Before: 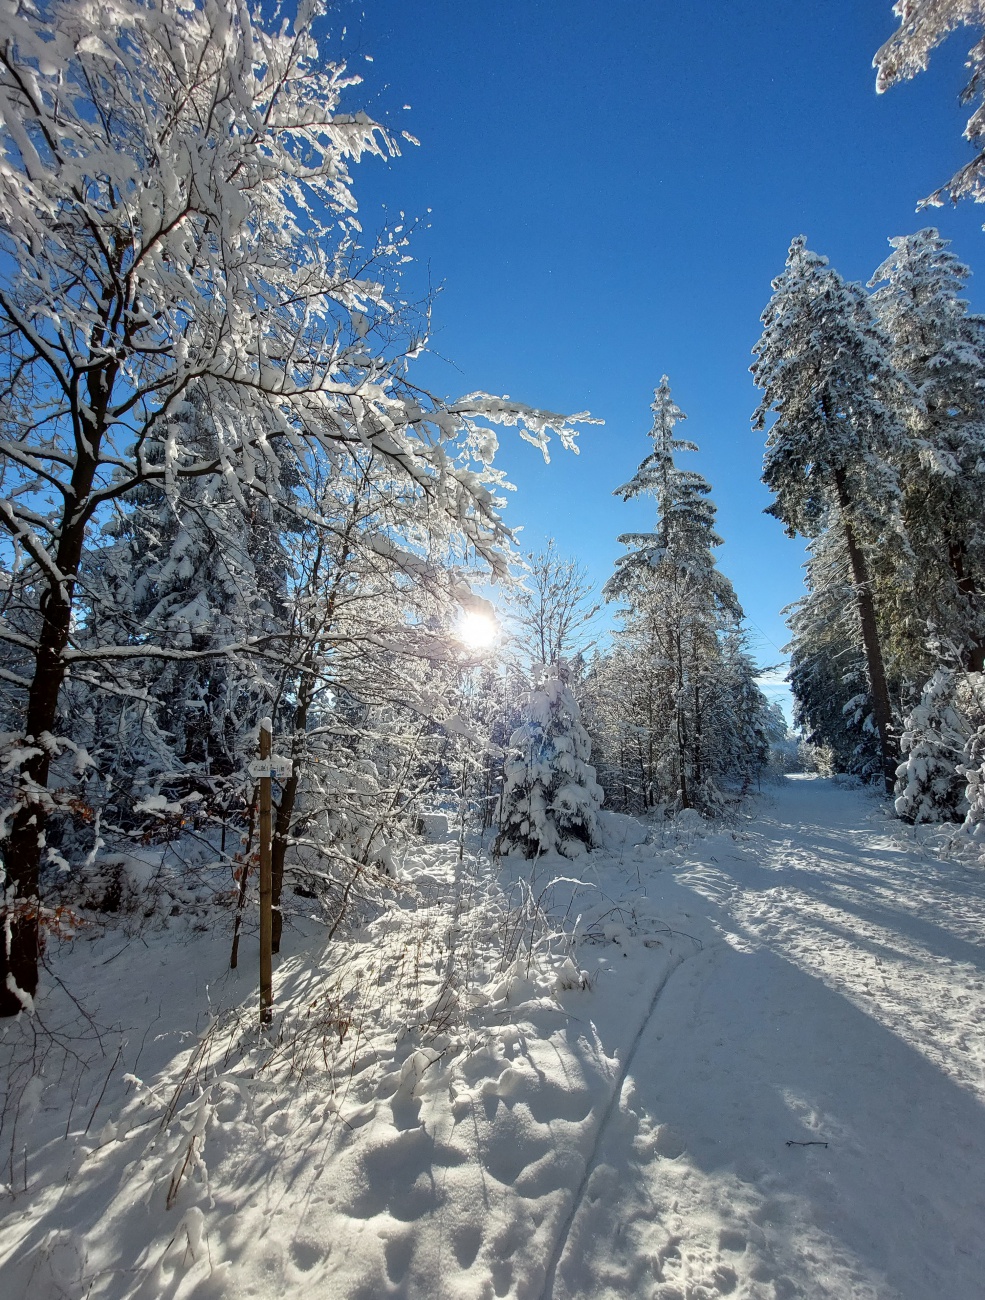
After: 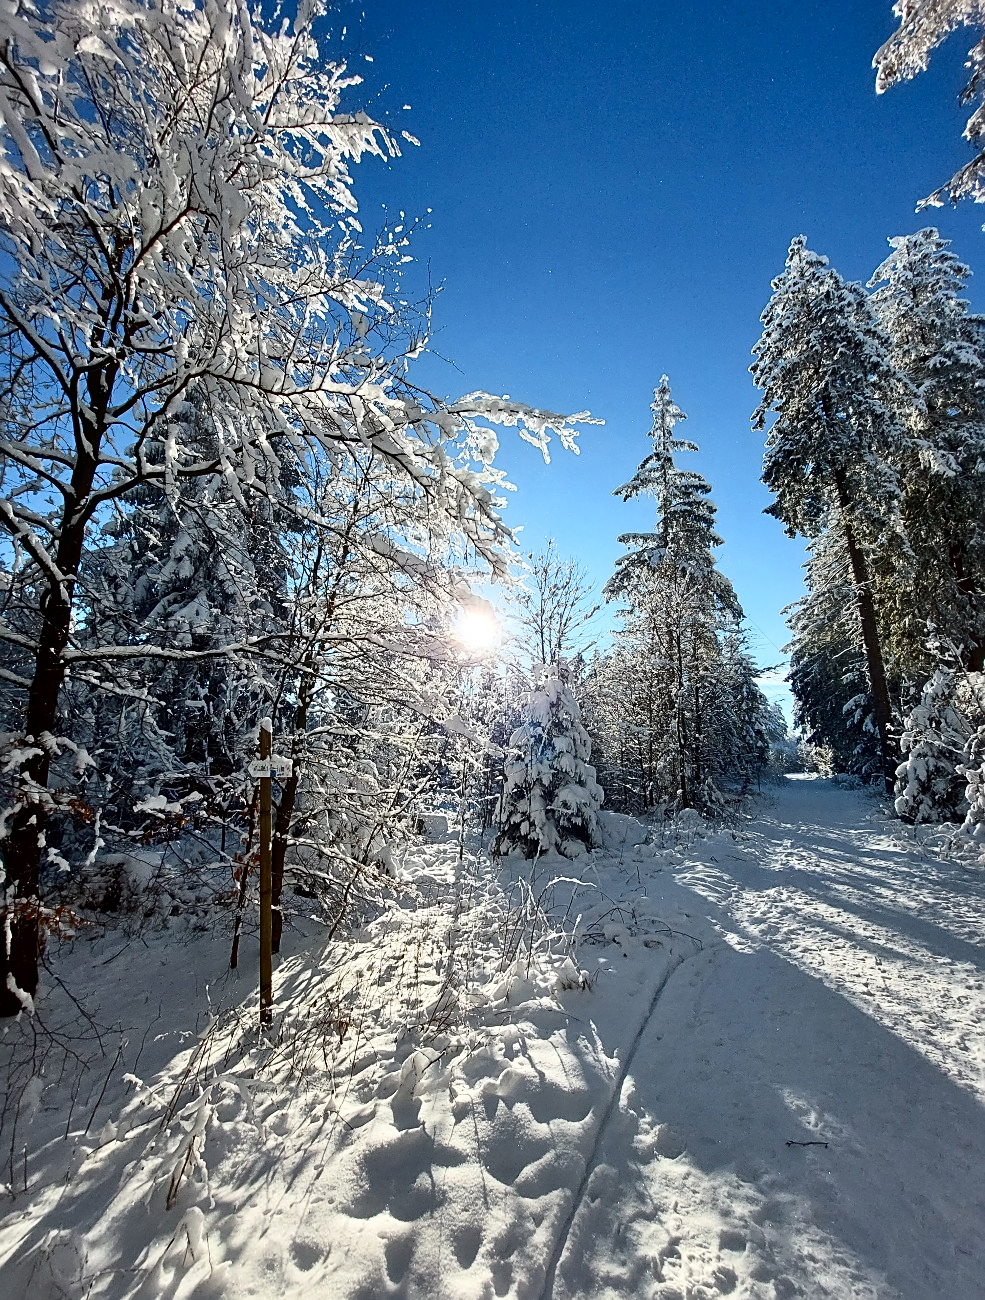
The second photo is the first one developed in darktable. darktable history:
sharpen: on, module defaults
contrast brightness saturation: contrast 0.291
